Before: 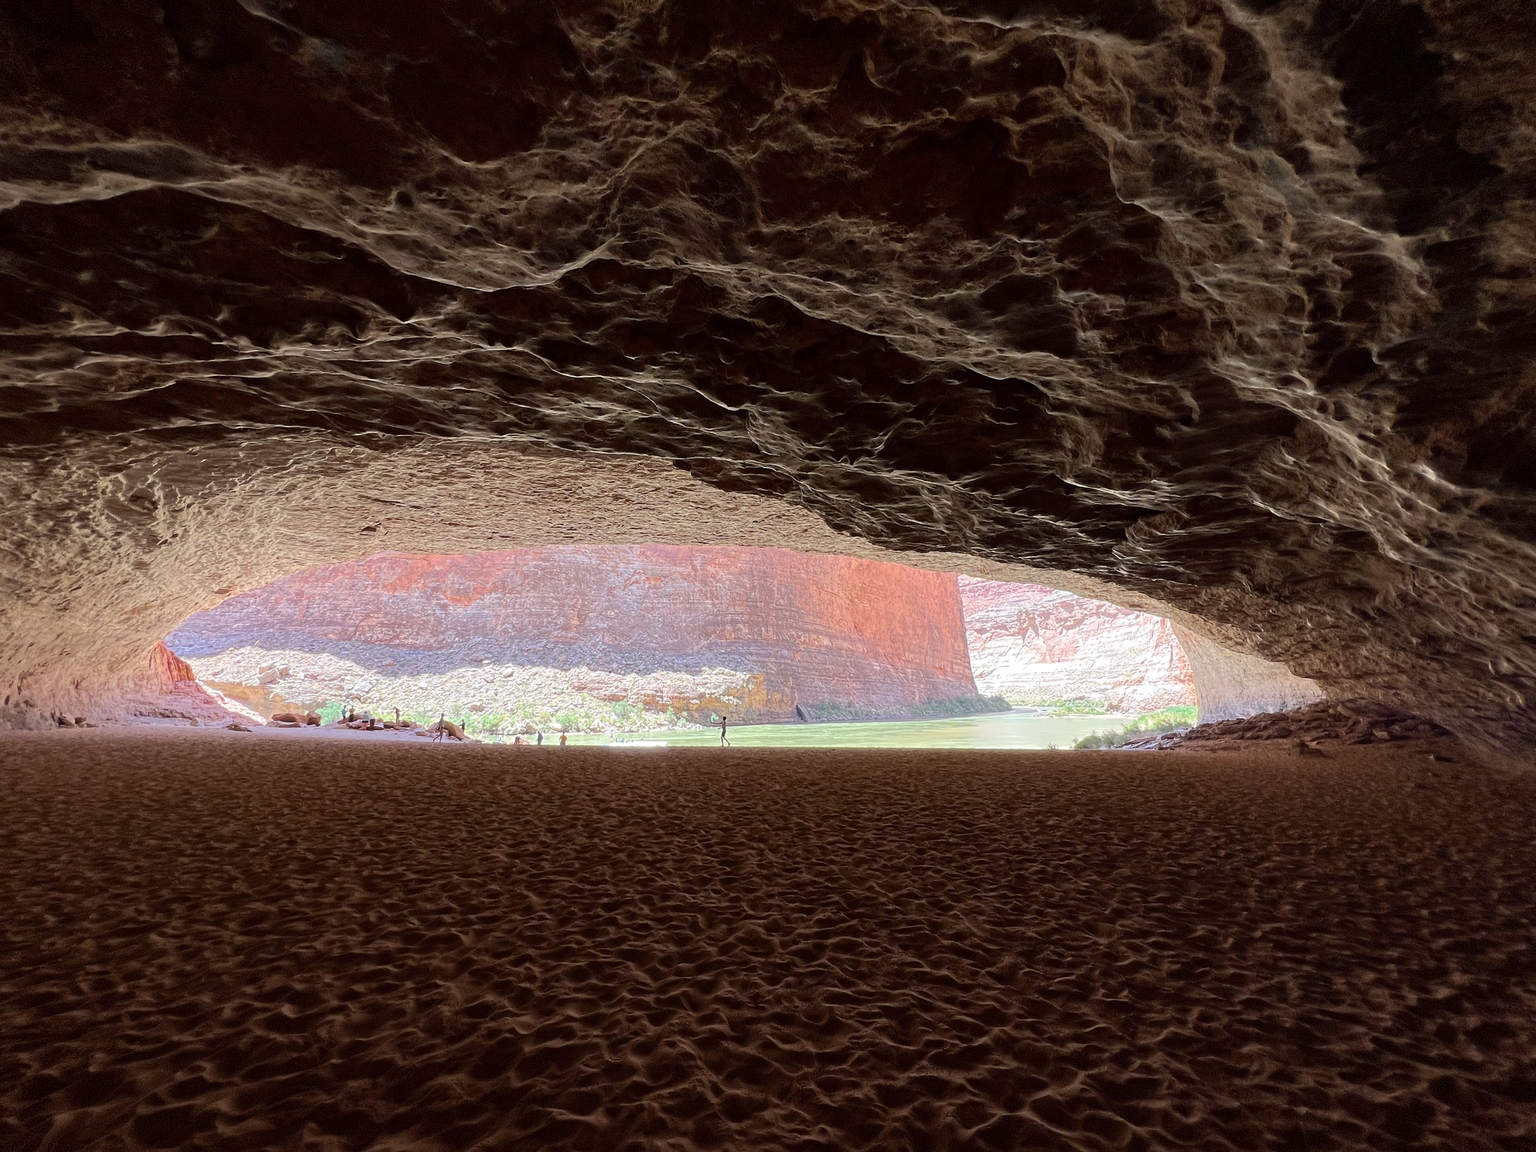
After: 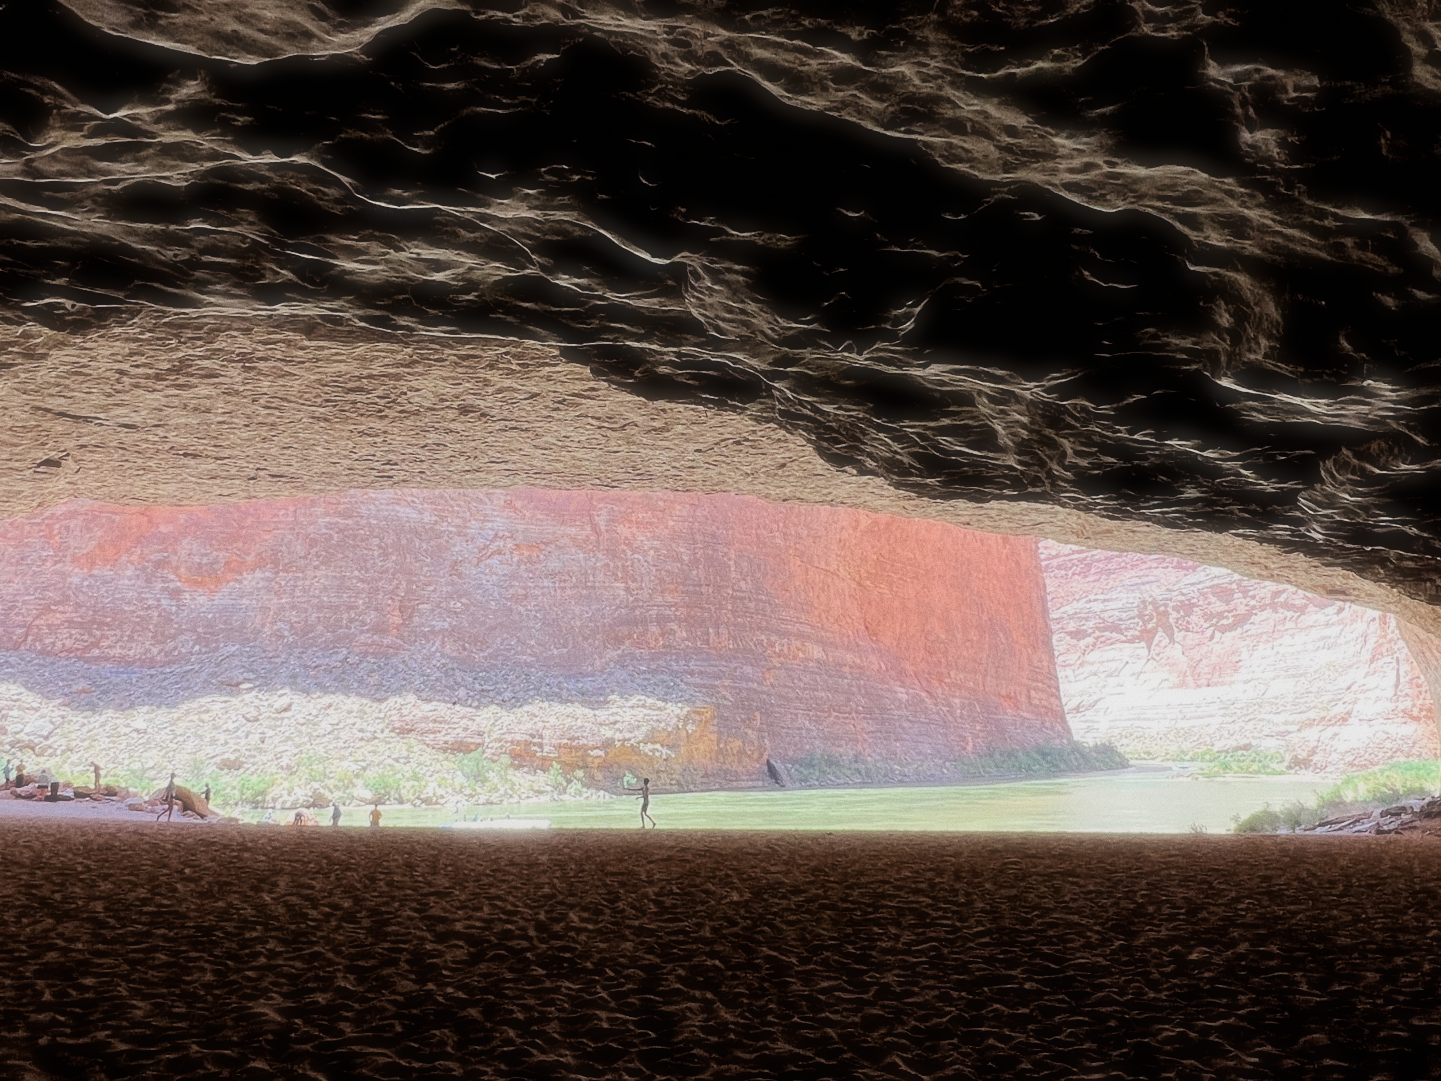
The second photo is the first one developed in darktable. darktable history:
soften: size 19.52%, mix 20.32%
grain: on, module defaults
filmic rgb: black relative exposure -3.86 EV, white relative exposure 3.48 EV, hardness 2.63, contrast 1.103
crop and rotate: left 22.13%, top 22.054%, right 22.026%, bottom 22.102%
